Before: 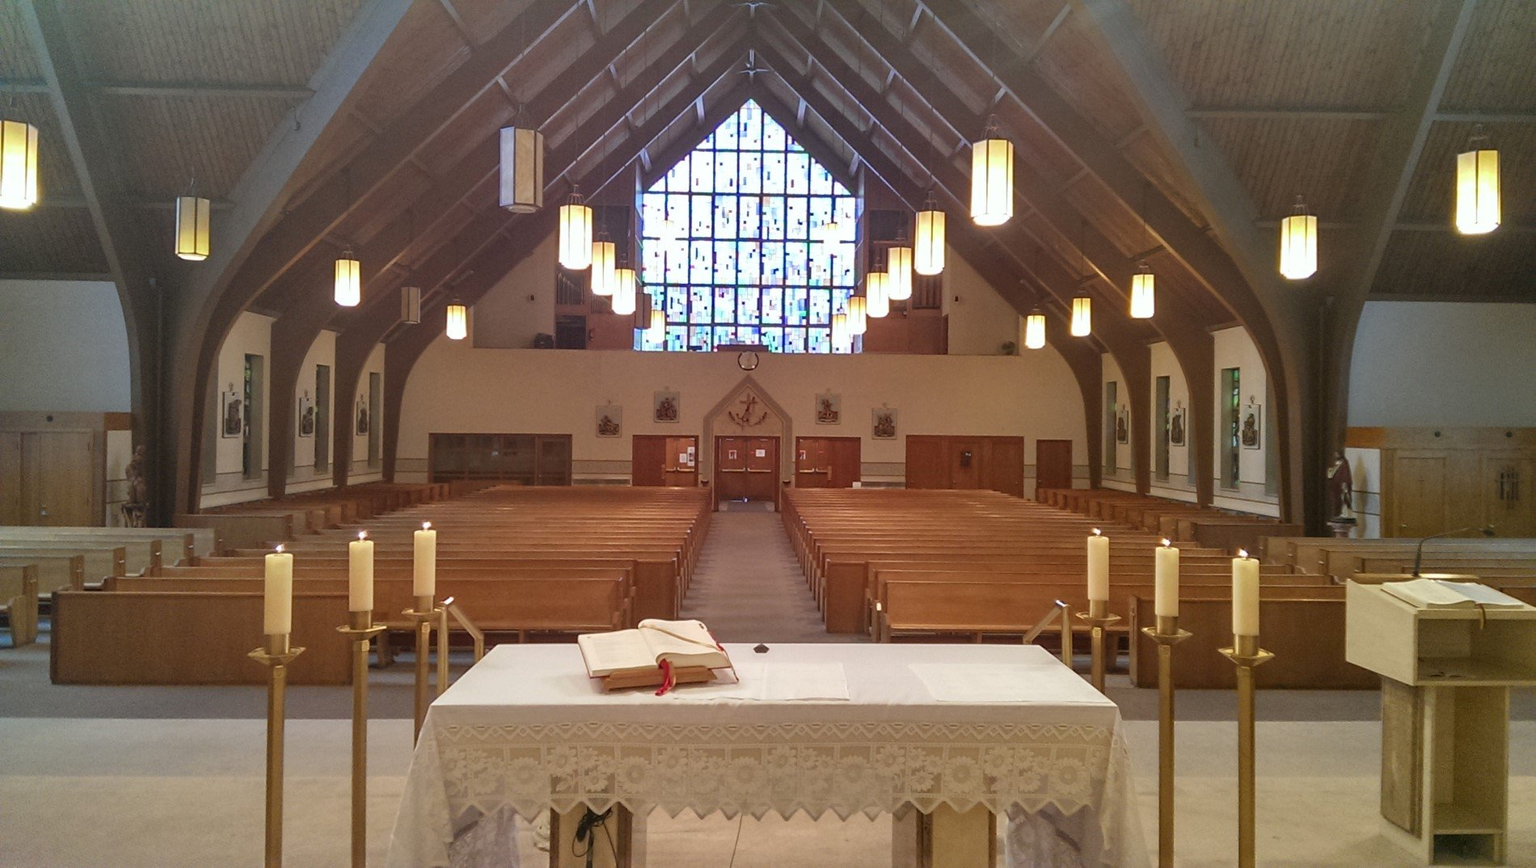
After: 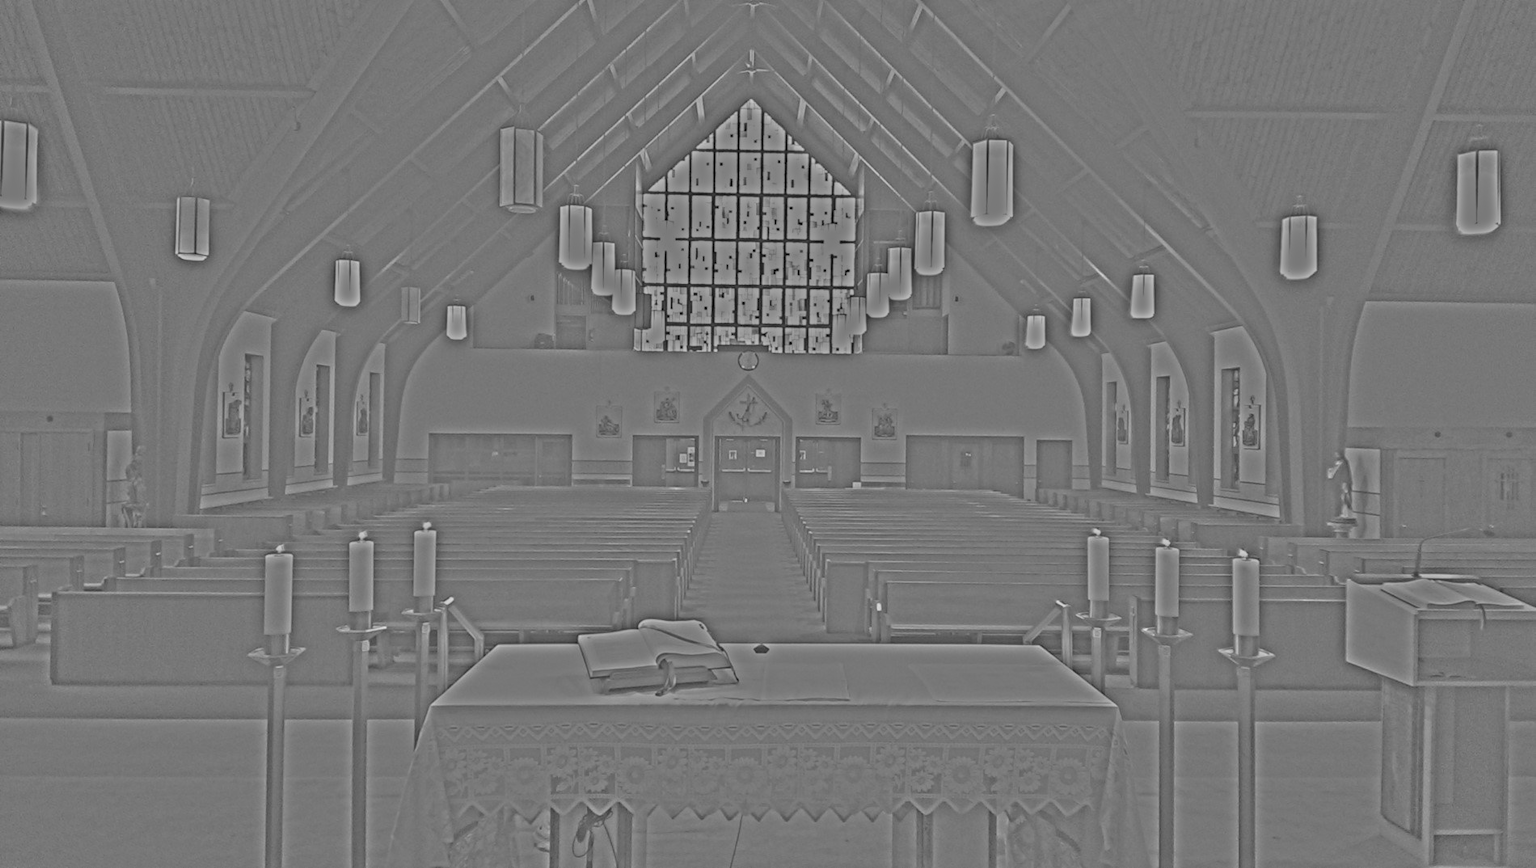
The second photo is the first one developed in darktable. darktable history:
local contrast: highlights 61%, detail 143%, midtone range 0.428
highpass: sharpness 25.84%, contrast boost 14.94%
velvia: strength 67.07%, mid-tones bias 0.972
